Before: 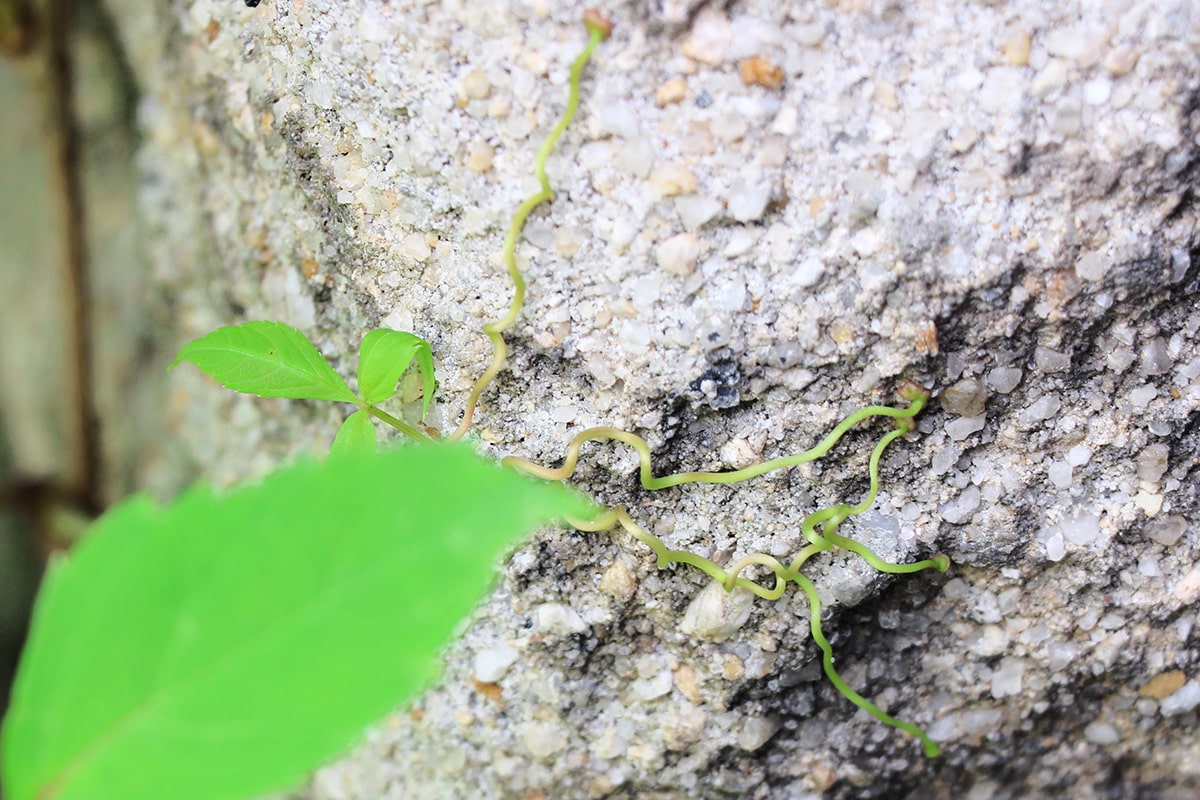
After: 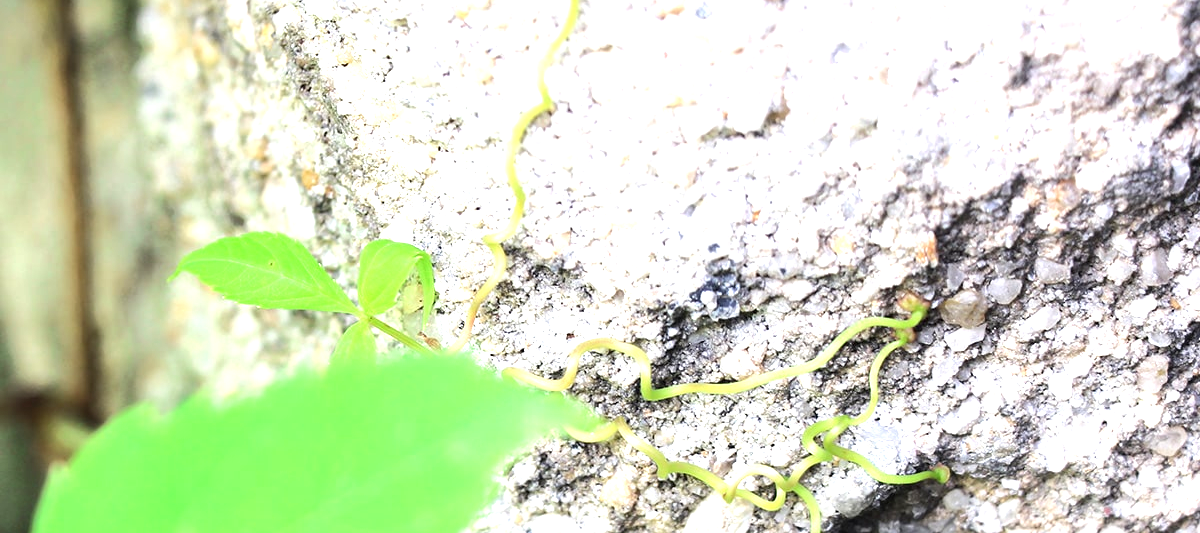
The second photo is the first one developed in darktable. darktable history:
exposure: exposure 0.999 EV, compensate highlight preservation false
crop: top 11.166%, bottom 22.168%
